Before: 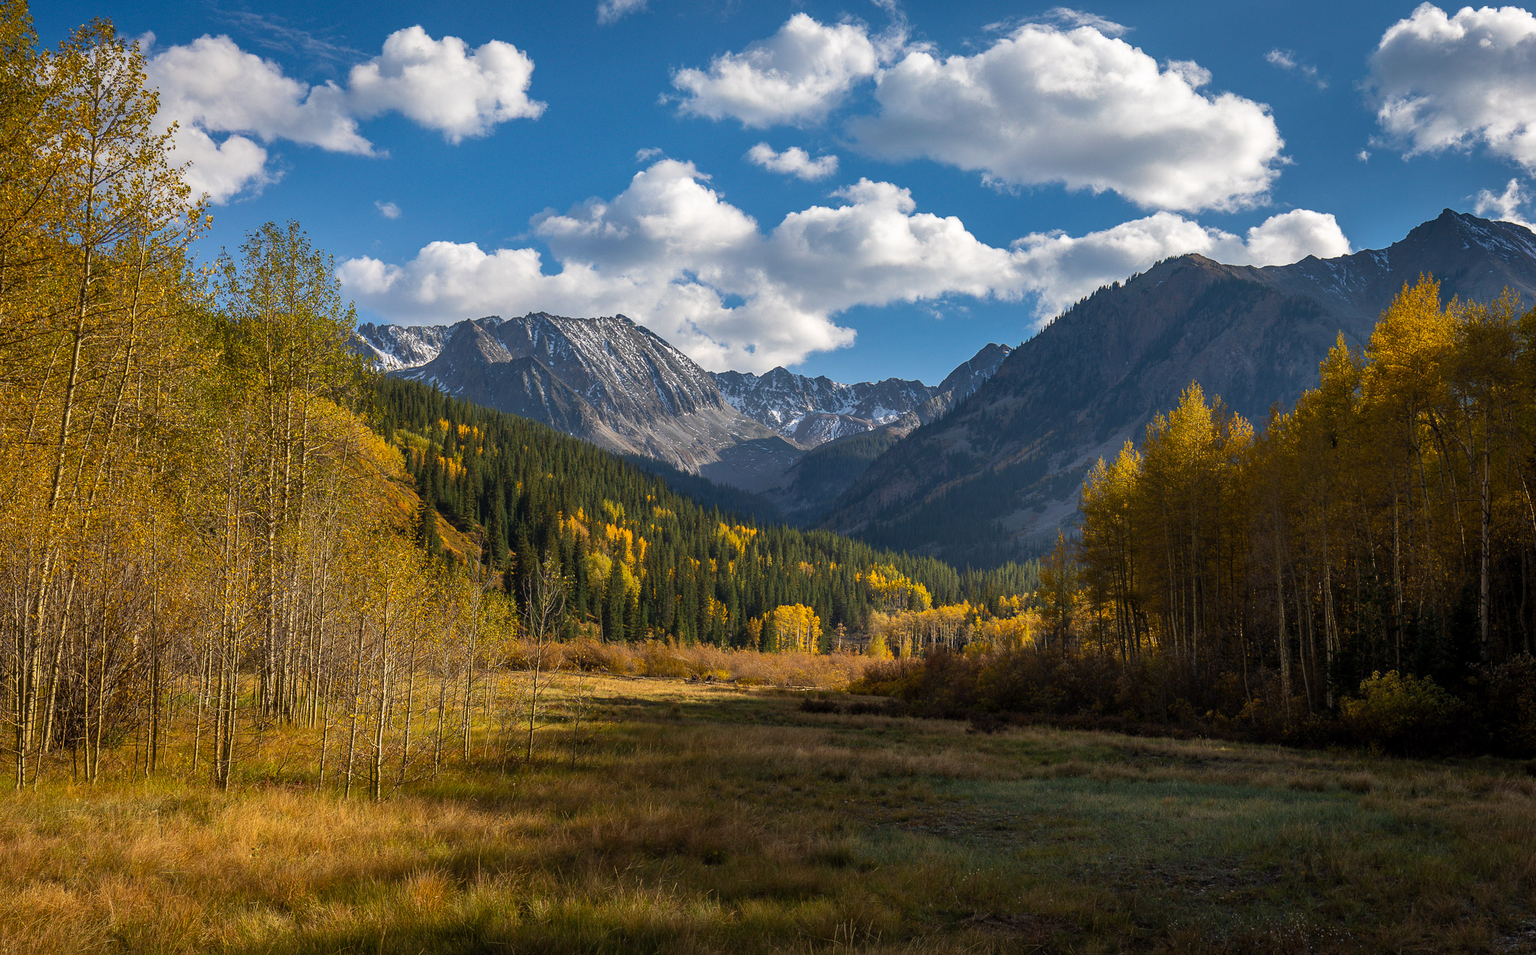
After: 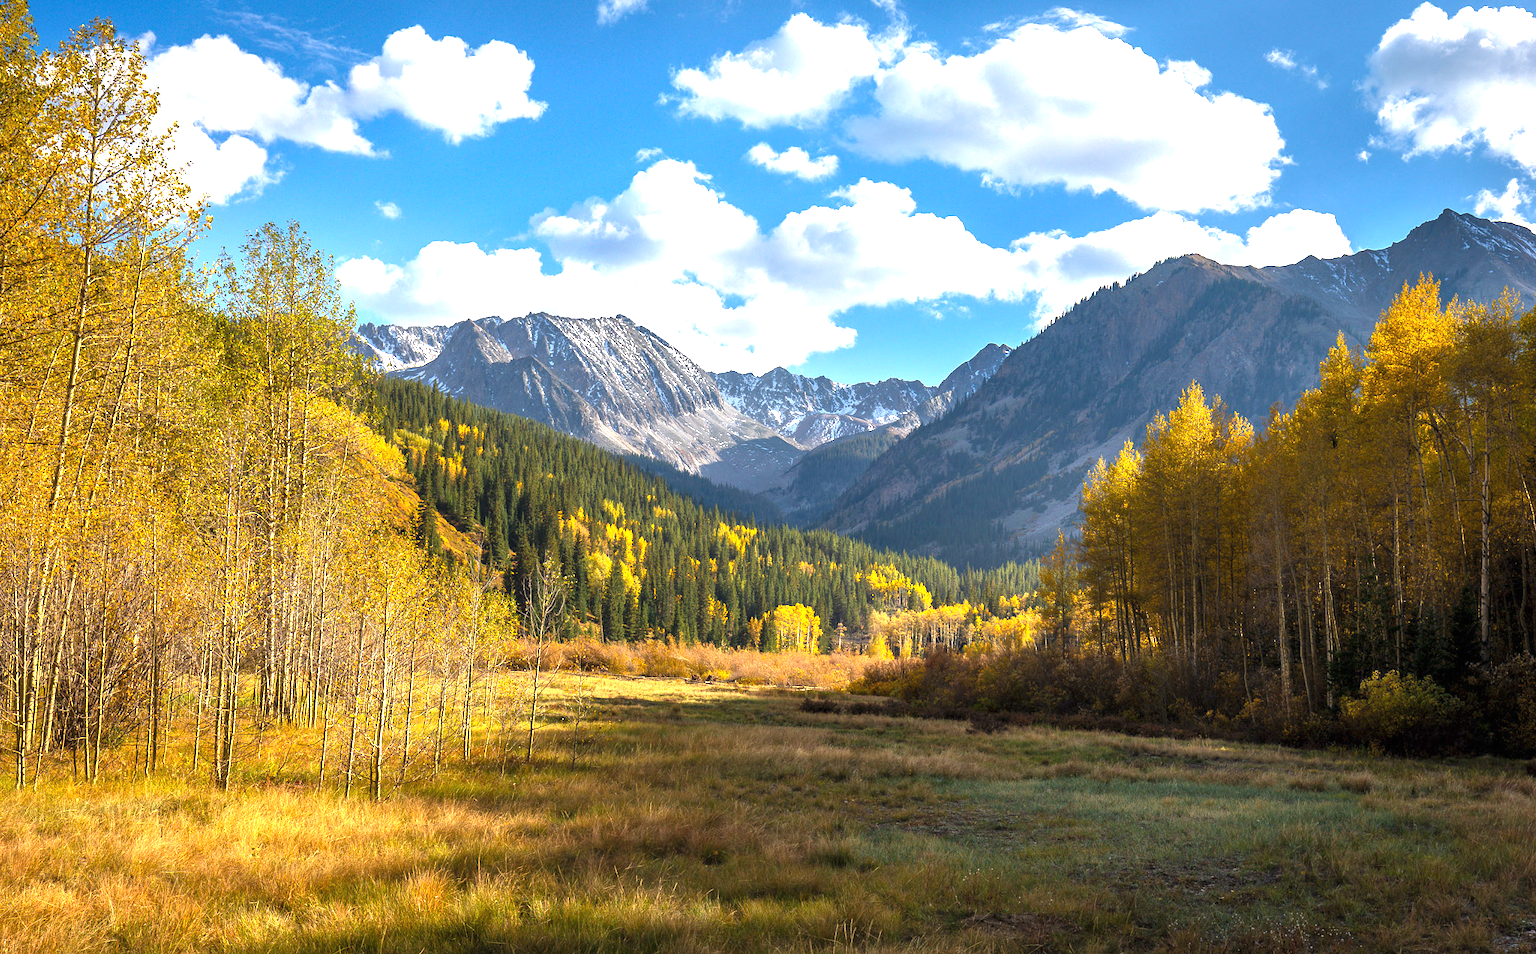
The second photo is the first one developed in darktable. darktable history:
exposure: black level correction 0, exposure 1.459 EV, compensate highlight preservation false
